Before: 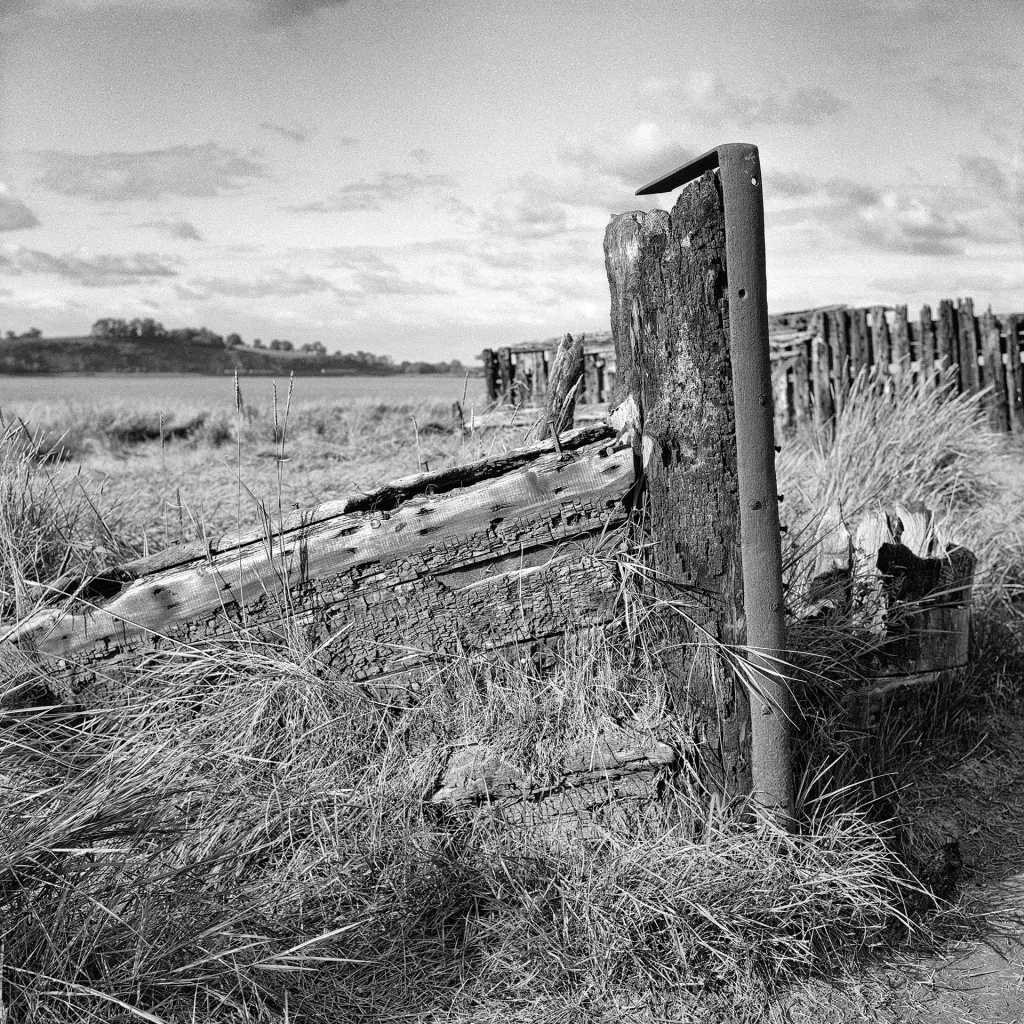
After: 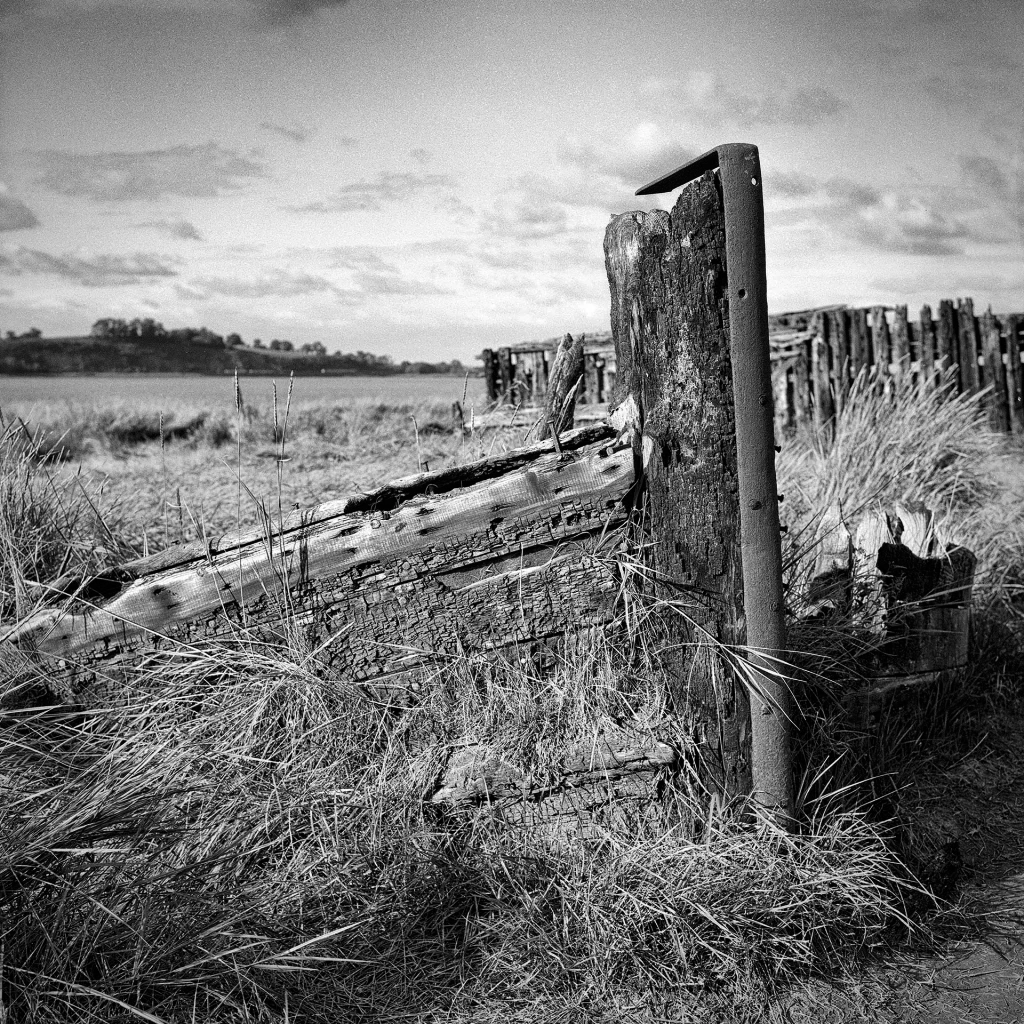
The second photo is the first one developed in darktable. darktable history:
contrast brightness saturation: contrast 0.12, brightness -0.12, saturation 0.2
vignetting: automatic ratio true
